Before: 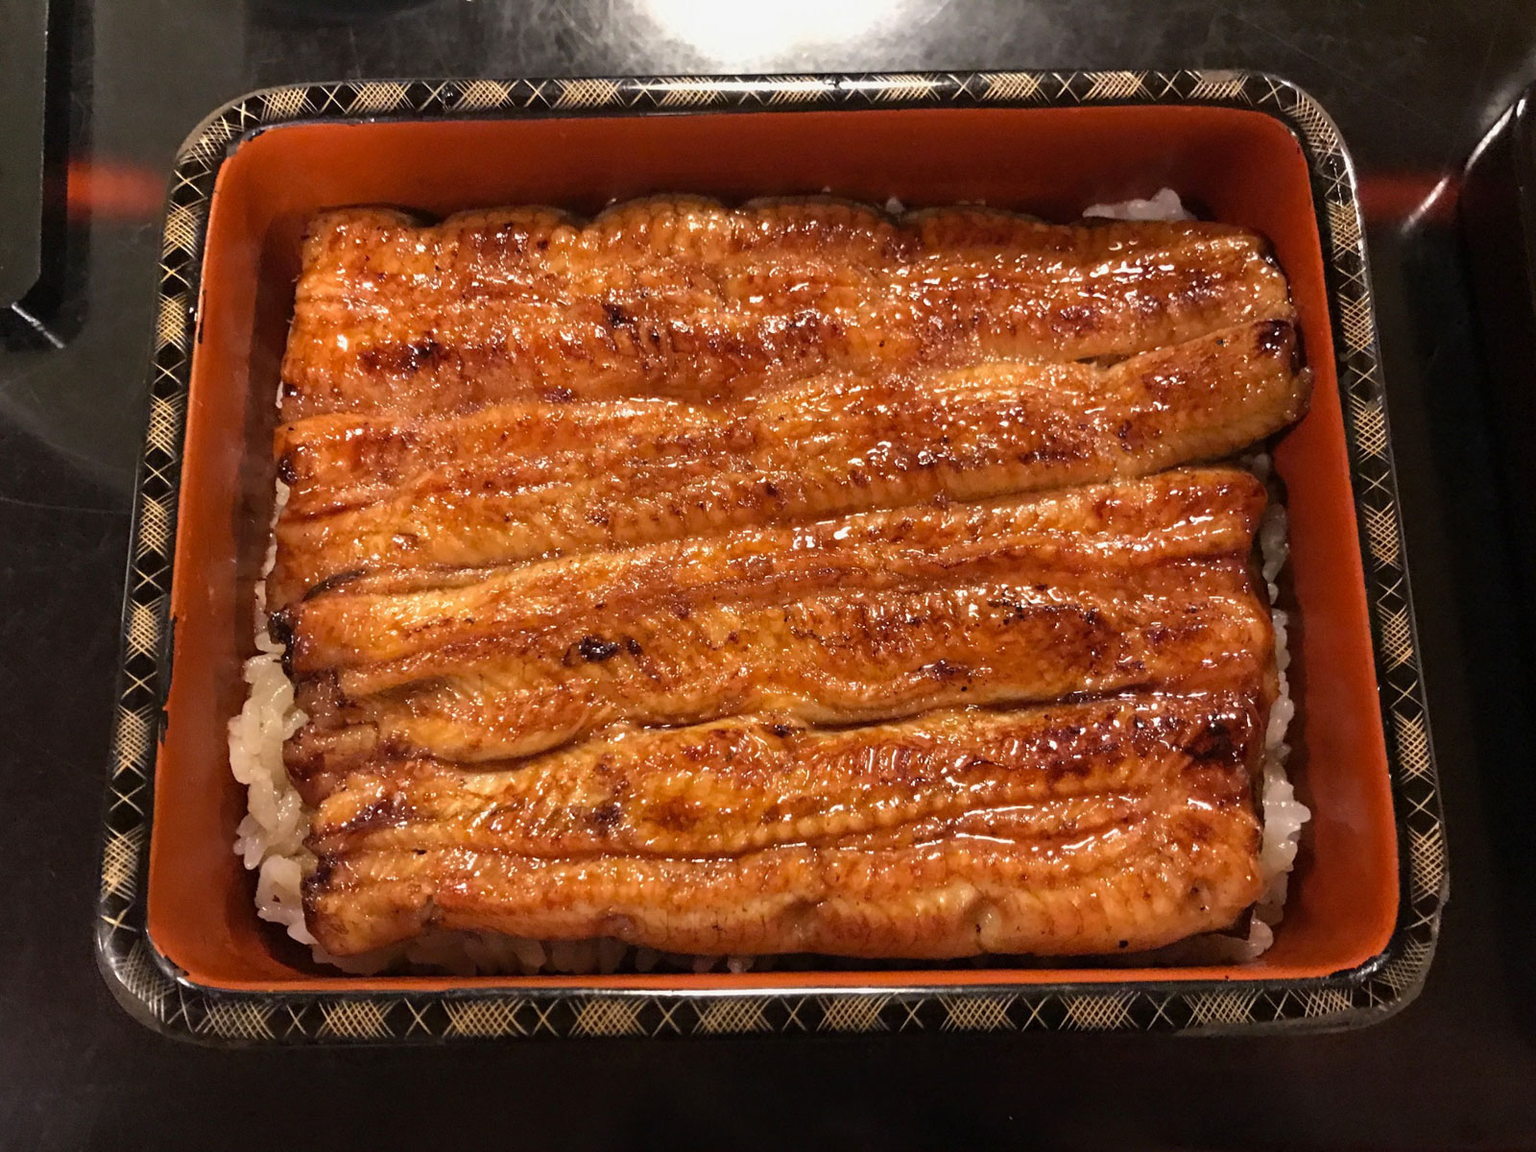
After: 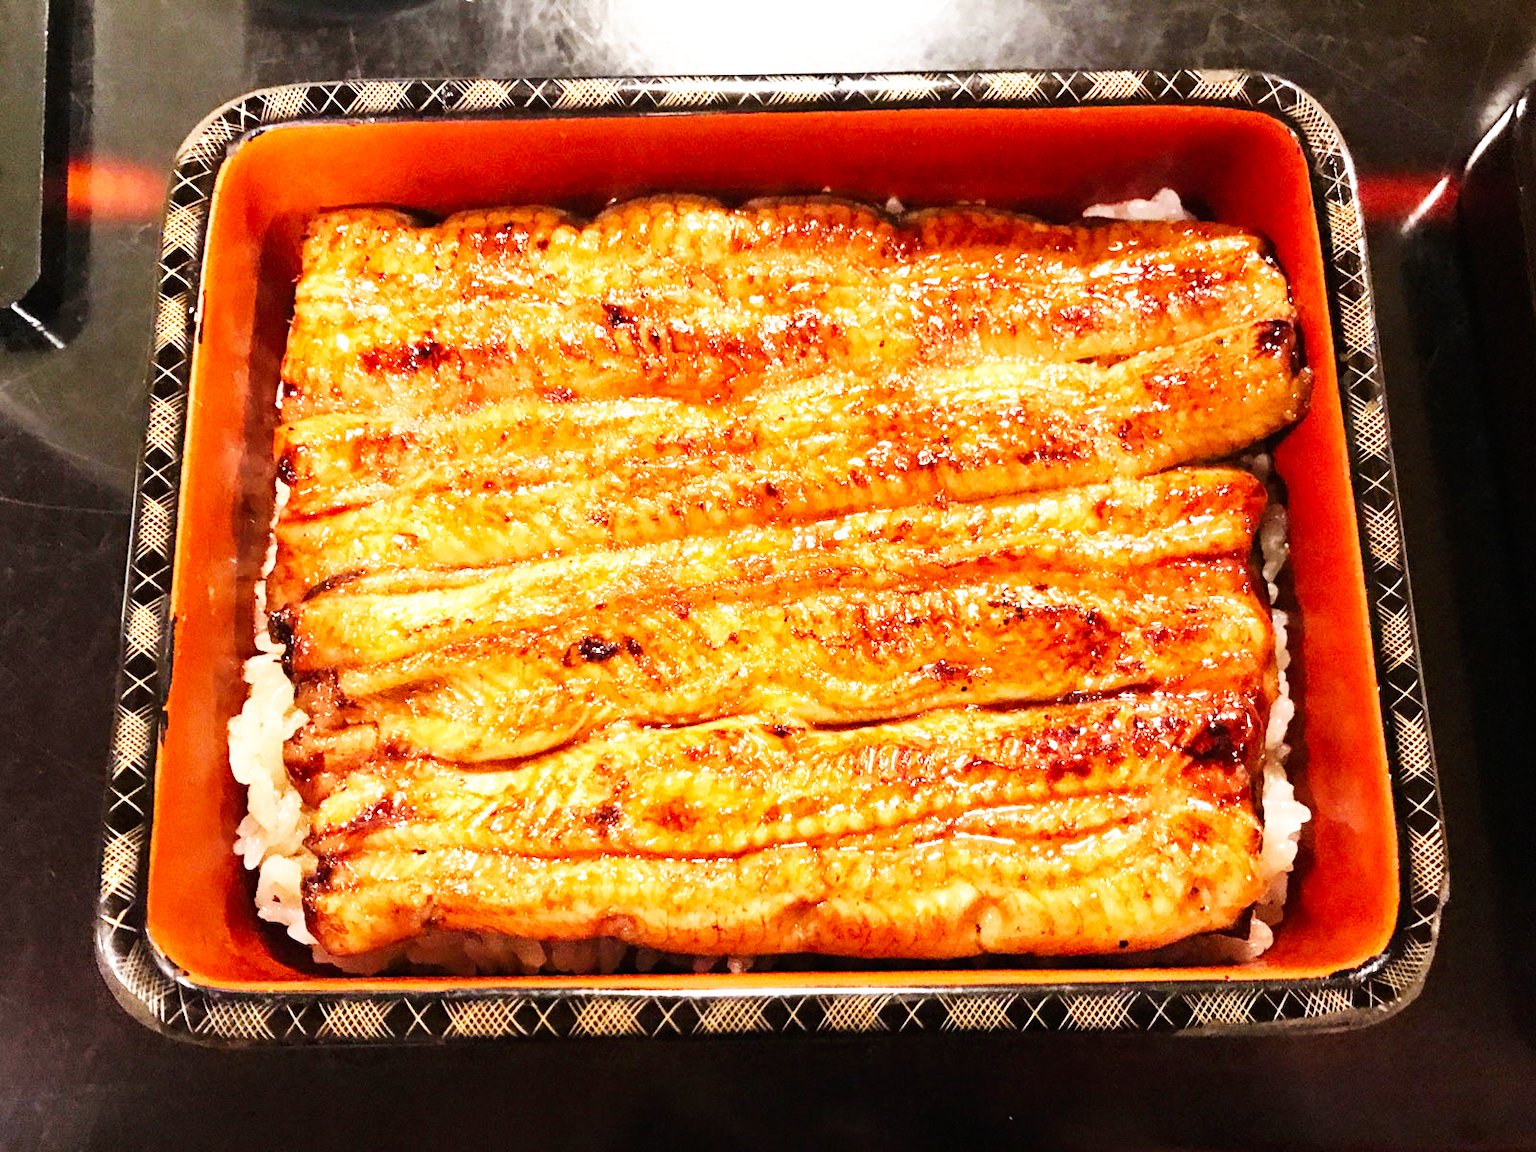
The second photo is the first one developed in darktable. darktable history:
exposure: black level correction 0, exposure 0.699 EV, compensate exposure bias true, compensate highlight preservation false
base curve: curves: ch0 [(0, 0) (0.007, 0.004) (0.027, 0.03) (0.046, 0.07) (0.207, 0.54) (0.442, 0.872) (0.673, 0.972) (1, 1)], preserve colors none
